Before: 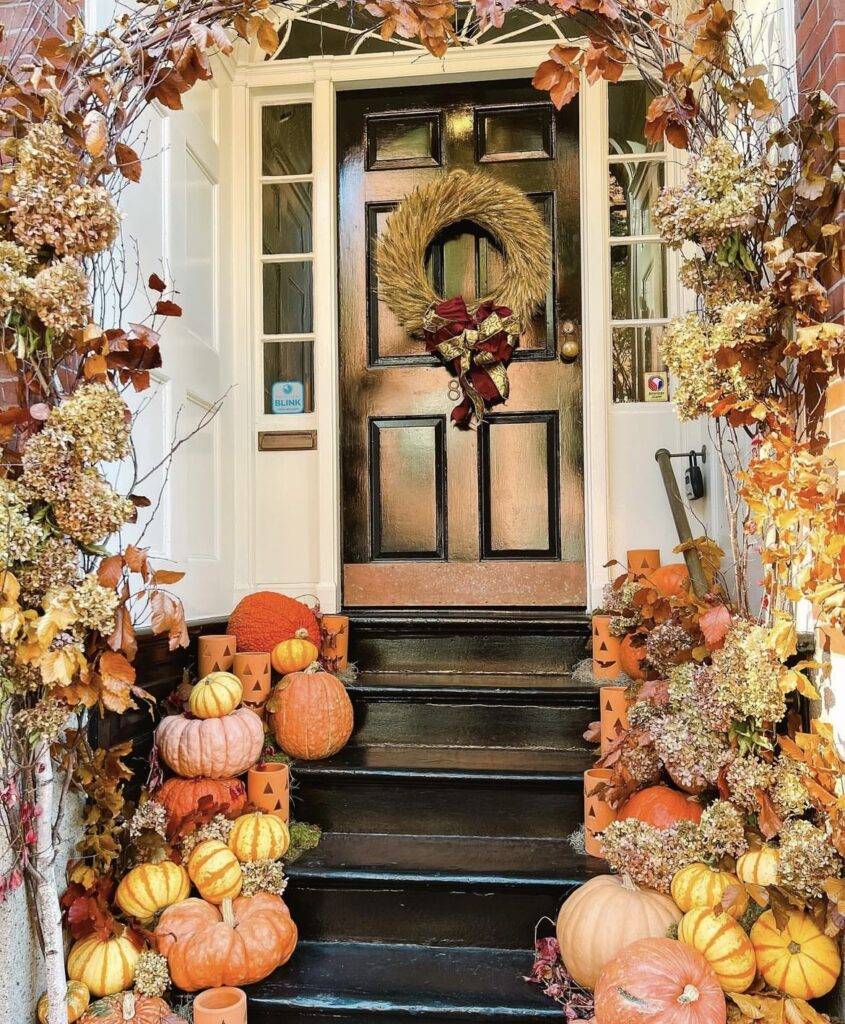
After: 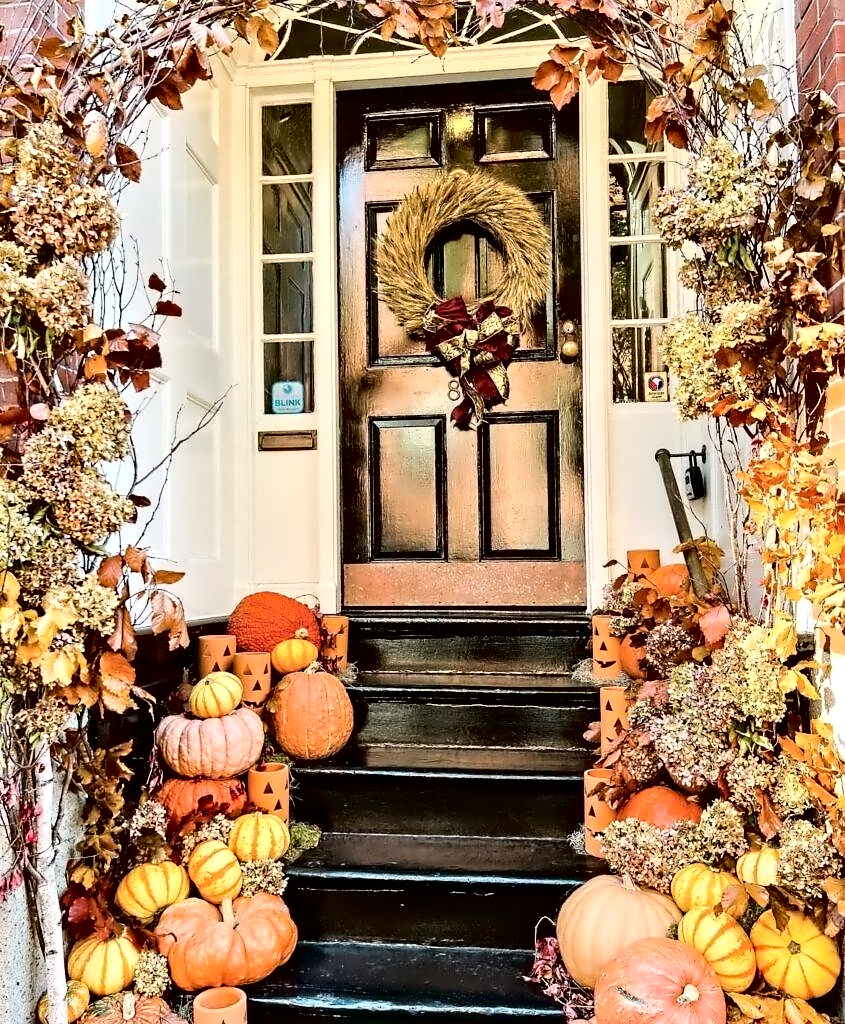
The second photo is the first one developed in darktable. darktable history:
contrast equalizer: y [[0.5, 0.542, 0.583, 0.625, 0.667, 0.708], [0.5 ×6], [0.5 ×6], [0, 0.033, 0.067, 0.1, 0.133, 0.167], [0, 0.05, 0.1, 0.15, 0.2, 0.25]]
tone curve: curves: ch0 [(0, 0) (0.003, 0) (0.011, 0.001) (0.025, 0.003) (0.044, 0.005) (0.069, 0.012) (0.1, 0.023) (0.136, 0.039) (0.177, 0.088) (0.224, 0.15) (0.277, 0.239) (0.335, 0.334) (0.399, 0.43) (0.468, 0.526) (0.543, 0.621) (0.623, 0.711) (0.709, 0.791) (0.801, 0.87) (0.898, 0.949) (1, 1)], color space Lab, independent channels, preserve colors none
